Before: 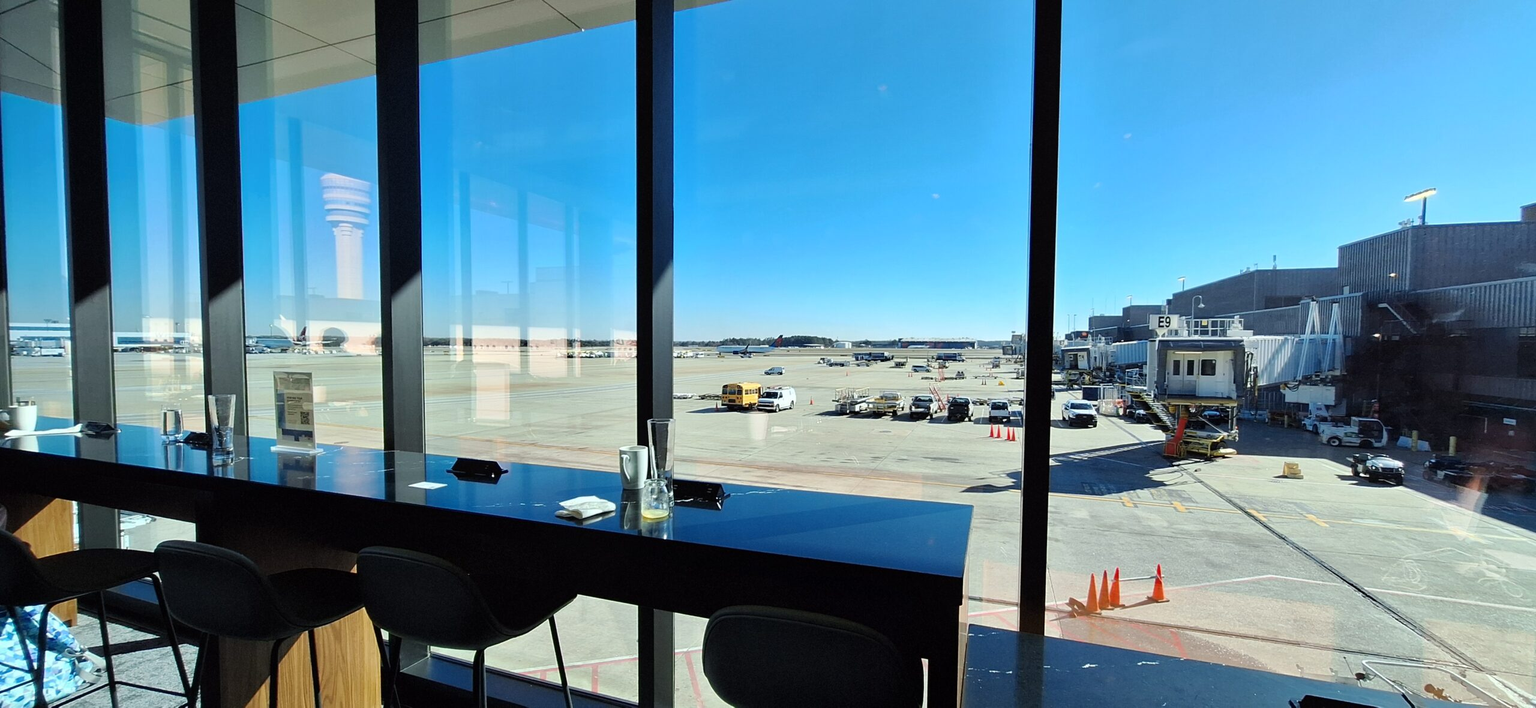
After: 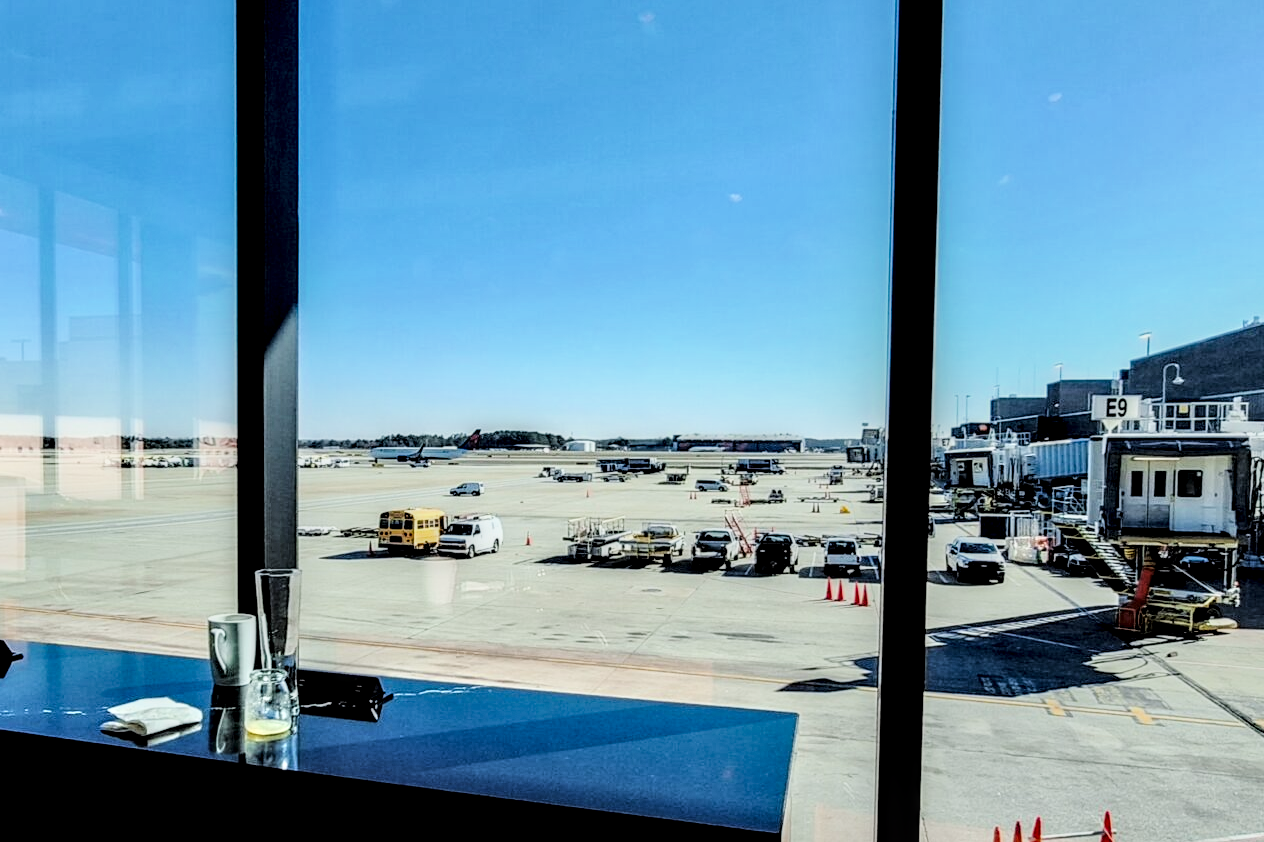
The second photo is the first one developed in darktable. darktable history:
filmic rgb: black relative exposure -7.18 EV, white relative exposure 5.36 EV, hardness 3.02, iterations of high-quality reconstruction 0
crop: left 32.199%, top 10.998%, right 18.401%, bottom 17.602%
local contrast: highlights 17%, detail 186%
tone curve: curves: ch0 [(0, 0.011) (0.053, 0.026) (0.174, 0.115) (0.398, 0.444) (0.673, 0.775) (0.829, 0.906) (0.991, 0.981)]; ch1 [(0, 0) (0.276, 0.206) (0.409, 0.383) (0.473, 0.458) (0.492, 0.499) (0.521, 0.502) (0.546, 0.543) (0.585, 0.617) (0.659, 0.686) (0.78, 0.8) (1, 1)]; ch2 [(0, 0) (0.438, 0.449) (0.473, 0.469) (0.503, 0.5) (0.523, 0.538) (0.562, 0.598) (0.612, 0.635) (0.695, 0.713) (1, 1)], color space Lab, linked channels
